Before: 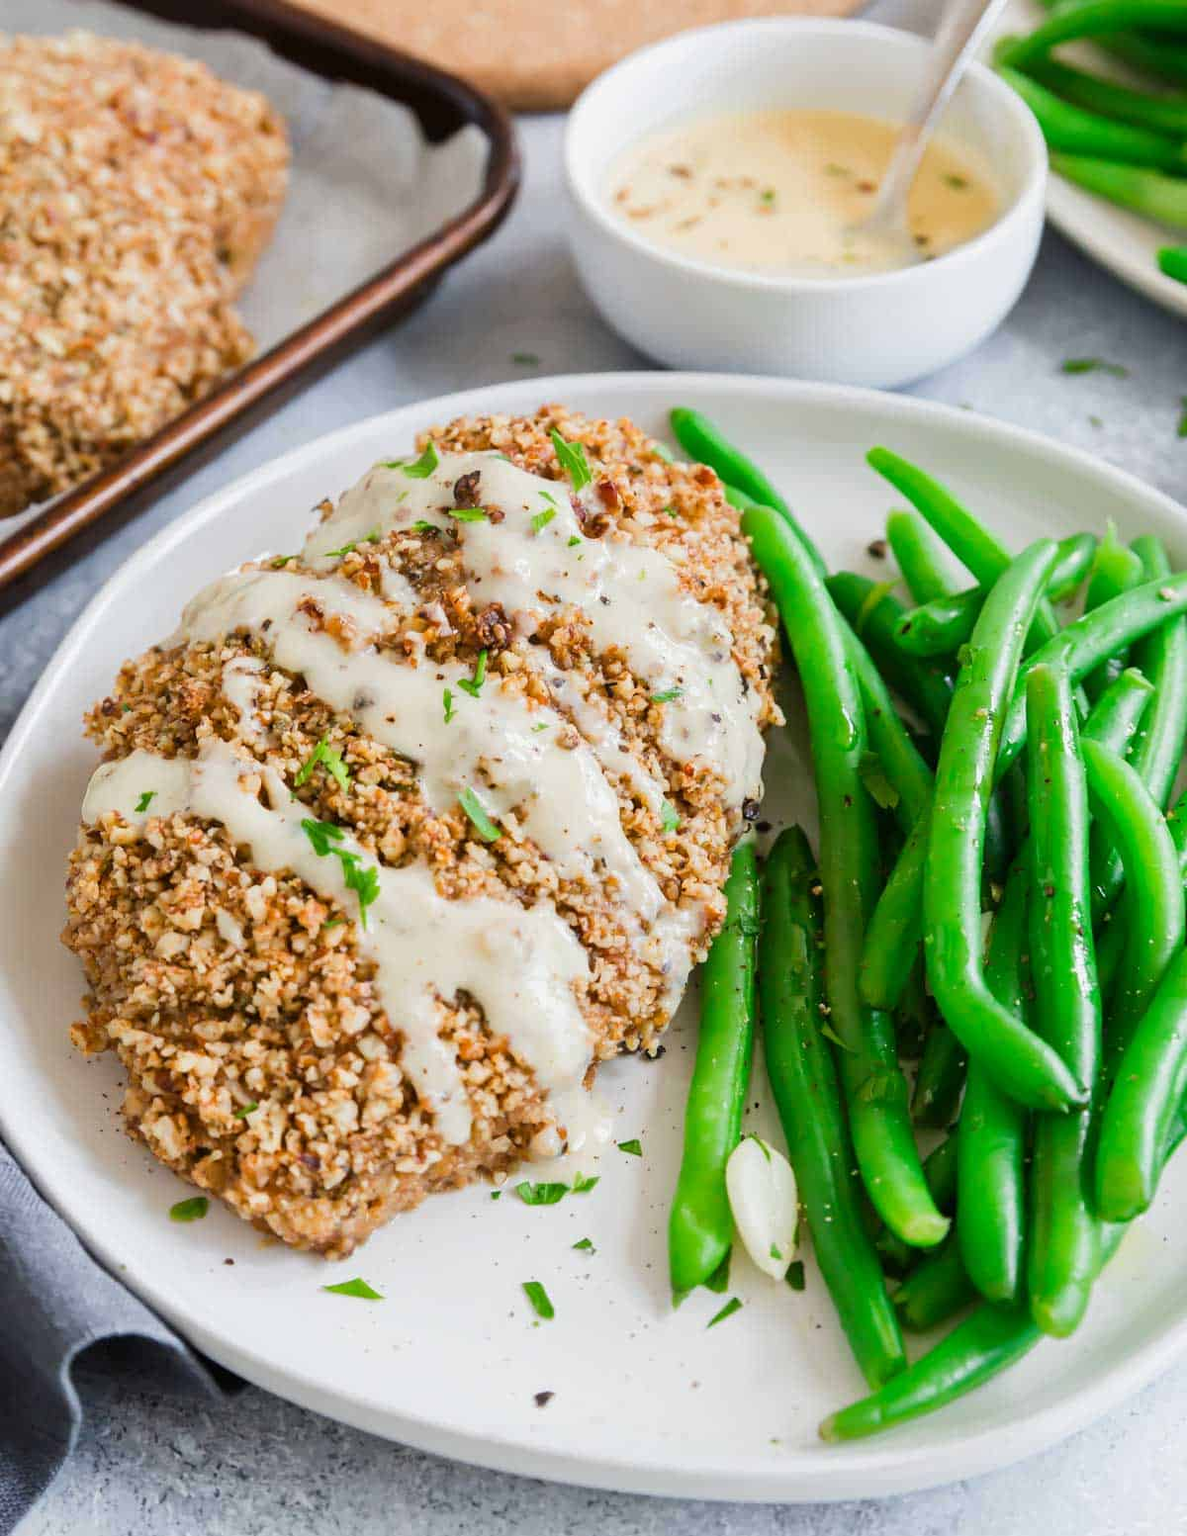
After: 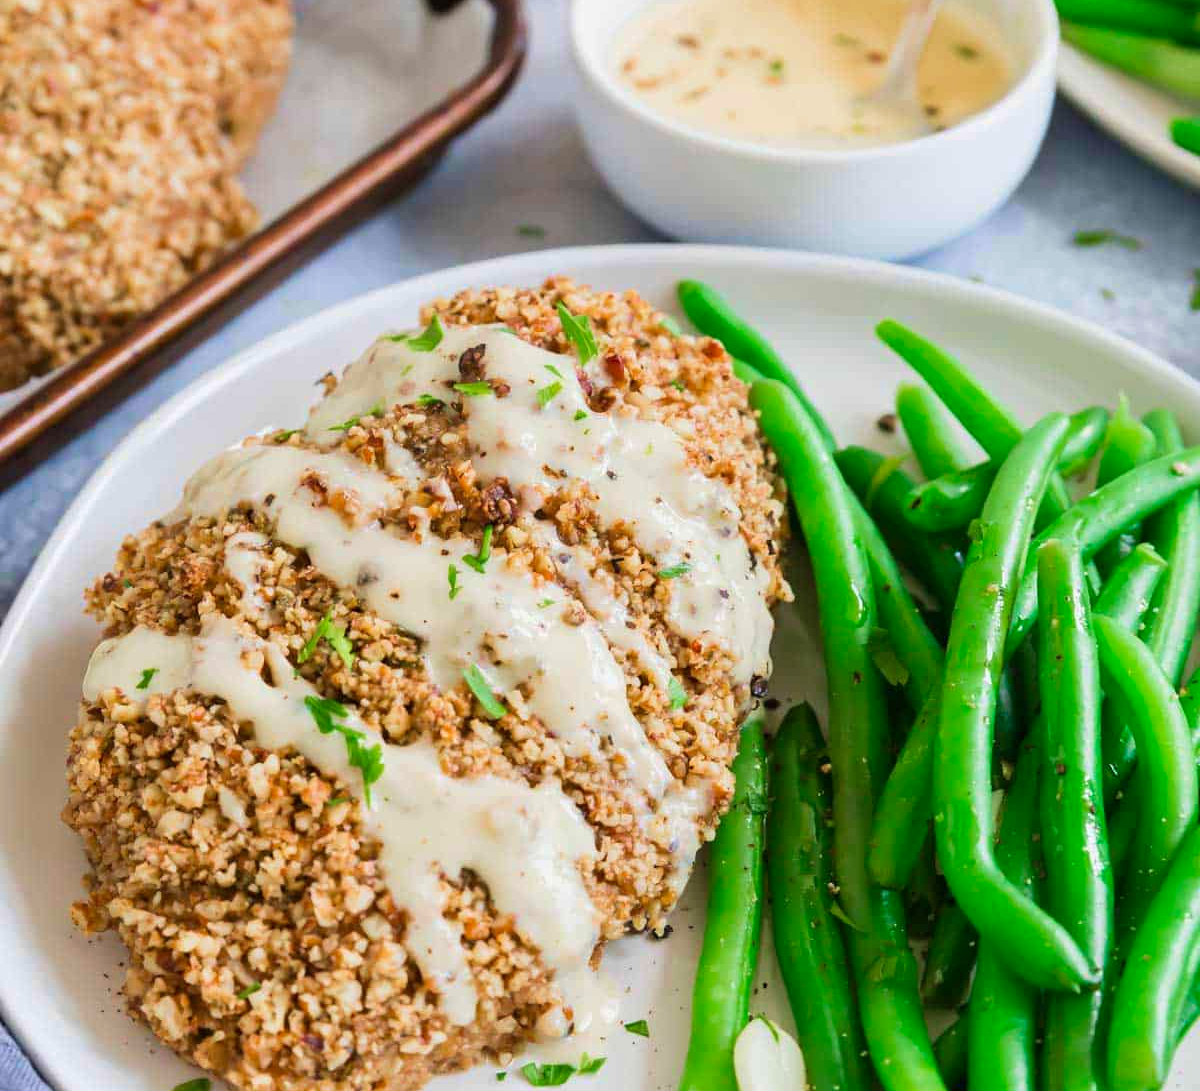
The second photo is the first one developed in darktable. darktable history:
crop and rotate: top 8.559%, bottom 21.155%
velvia: on, module defaults
color zones: curves: ch1 [(0.25, 0.5) (0.747, 0.71)]
